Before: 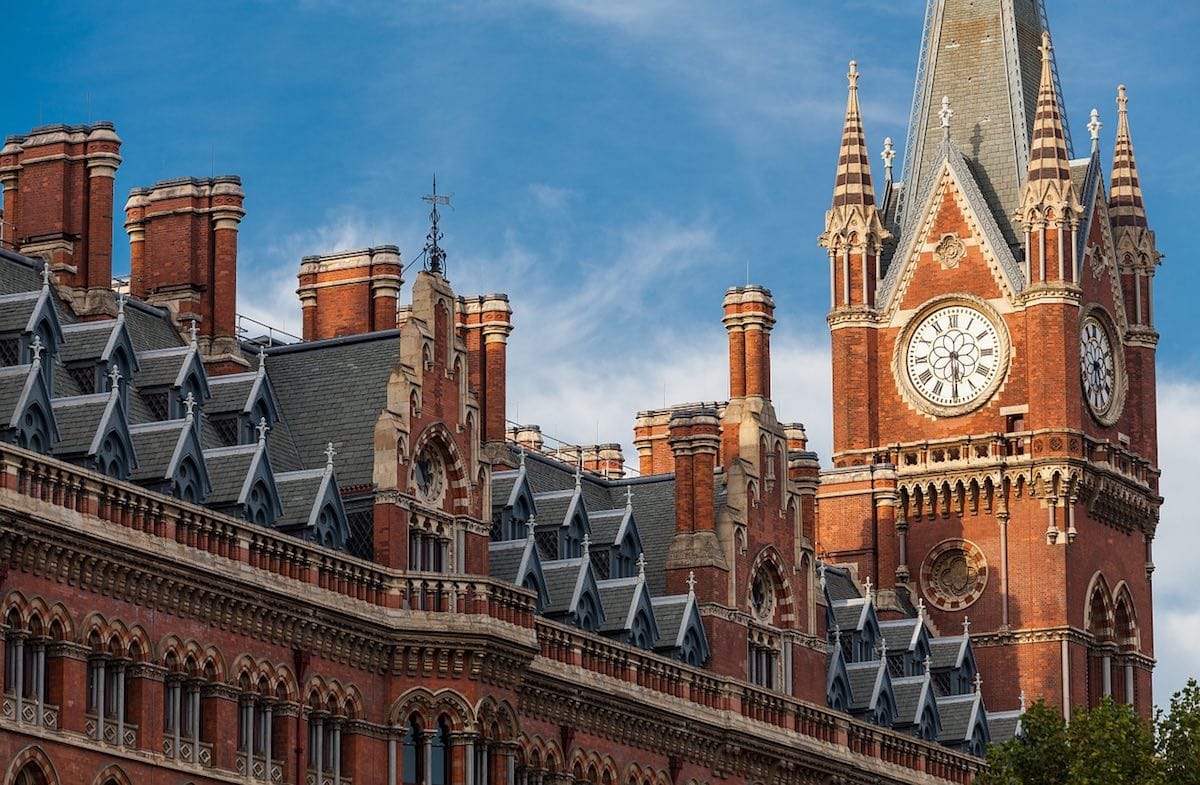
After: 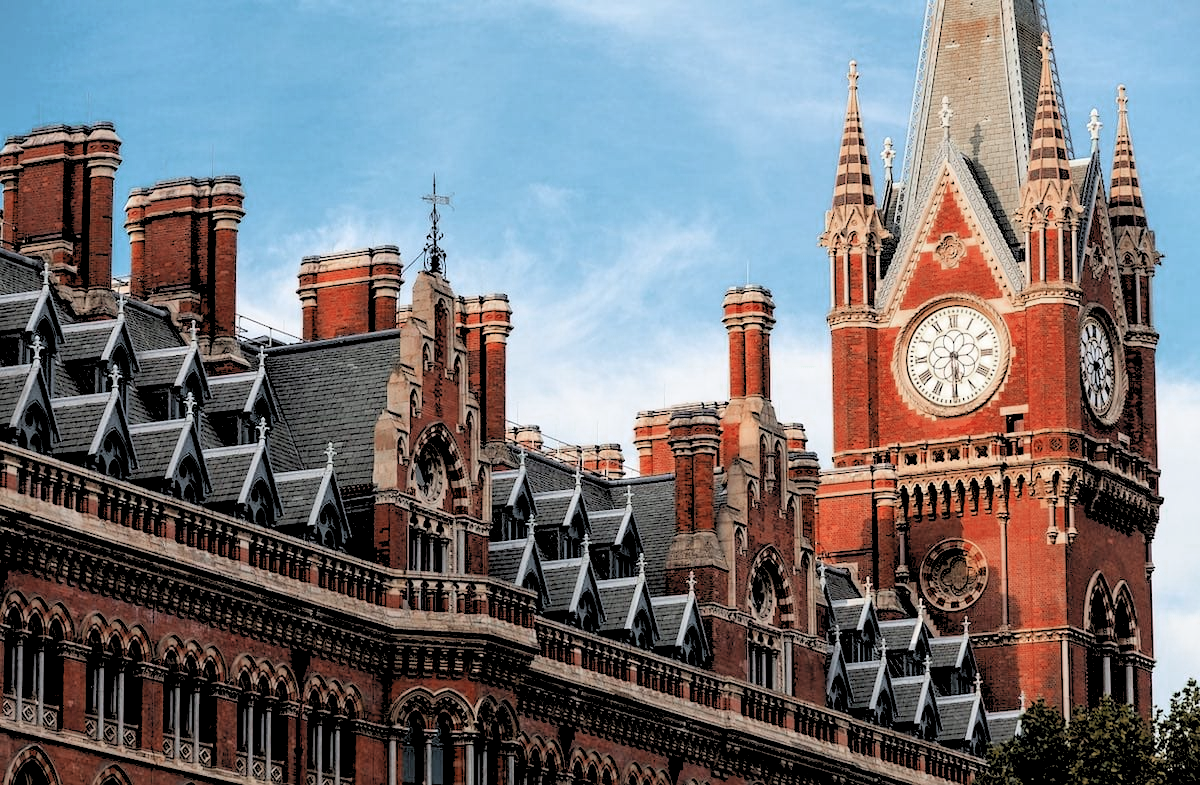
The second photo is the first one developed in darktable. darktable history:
color zones: curves: ch0 [(0, 0.299) (0.25, 0.383) (0.456, 0.352) (0.736, 0.571)]; ch1 [(0, 0.63) (0.151, 0.568) (0.254, 0.416) (0.47, 0.558) (0.732, 0.37) (0.909, 0.492)]; ch2 [(0.004, 0.604) (0.158, 0.443) (0.257, 0.403) (0.761, 0.468)]
contrast brightness saturation: contrast 0.14, brightness 0.21
rgb levels: levels [[0.029, 0.461, 0.922], [0, 0.5, 1], [0, 0.5, 1]]
